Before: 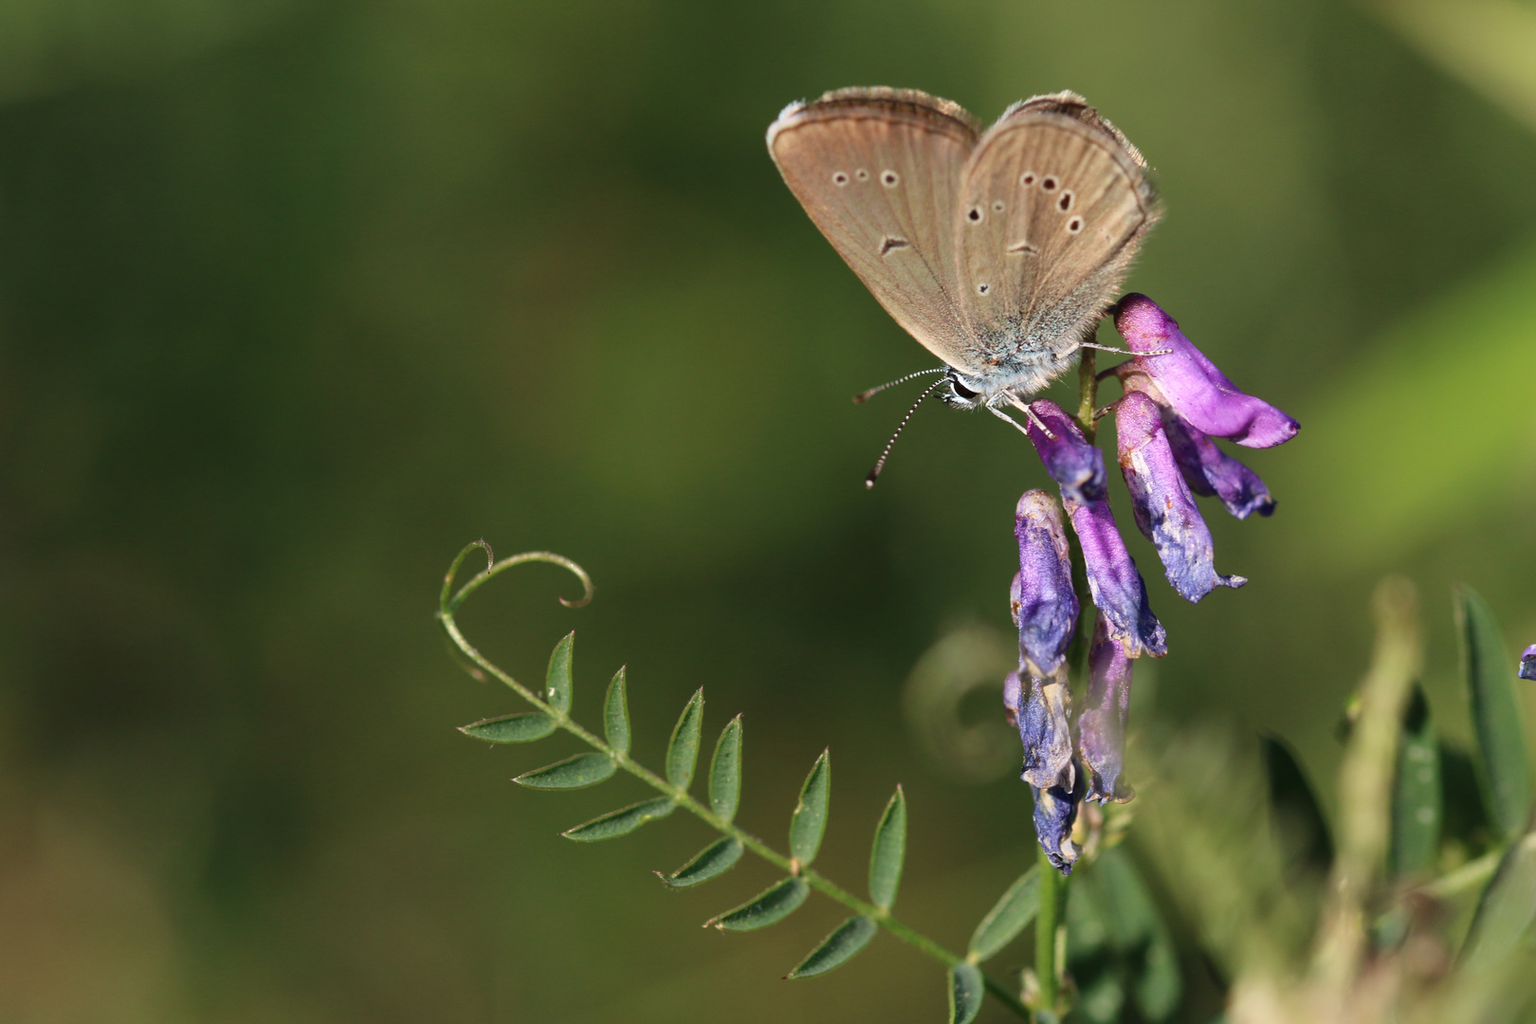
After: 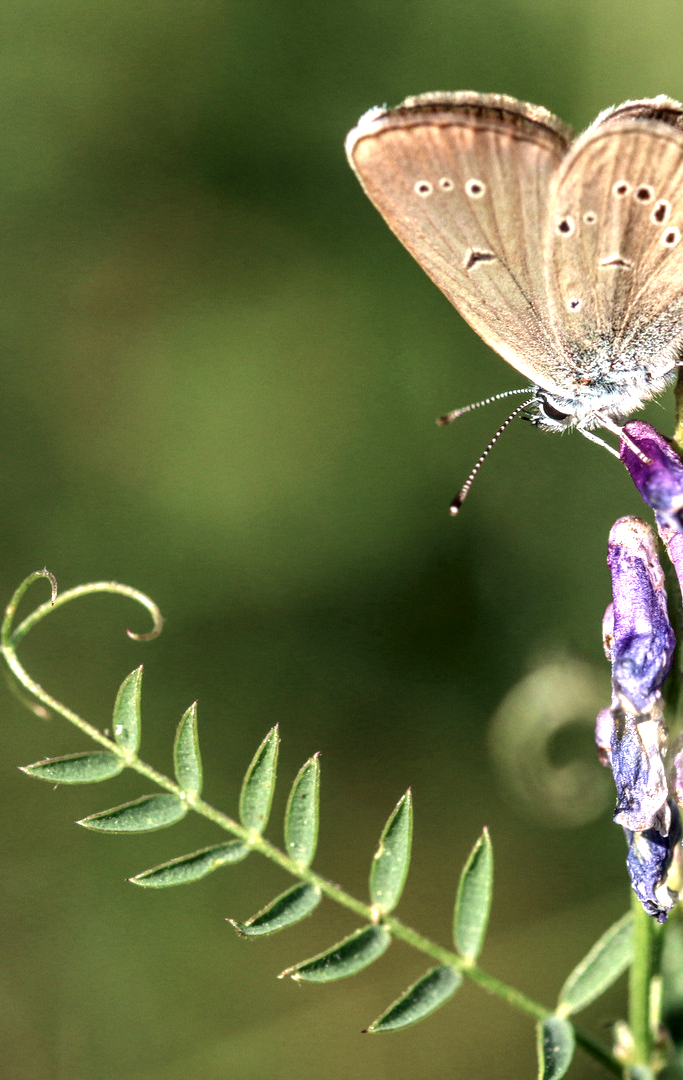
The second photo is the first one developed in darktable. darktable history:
crop: left 28.583%, right 29.231%
exposure: exposure 0.74 EV, compensate highlight preservation false
local contrast: highlights 19%, detail 186%
